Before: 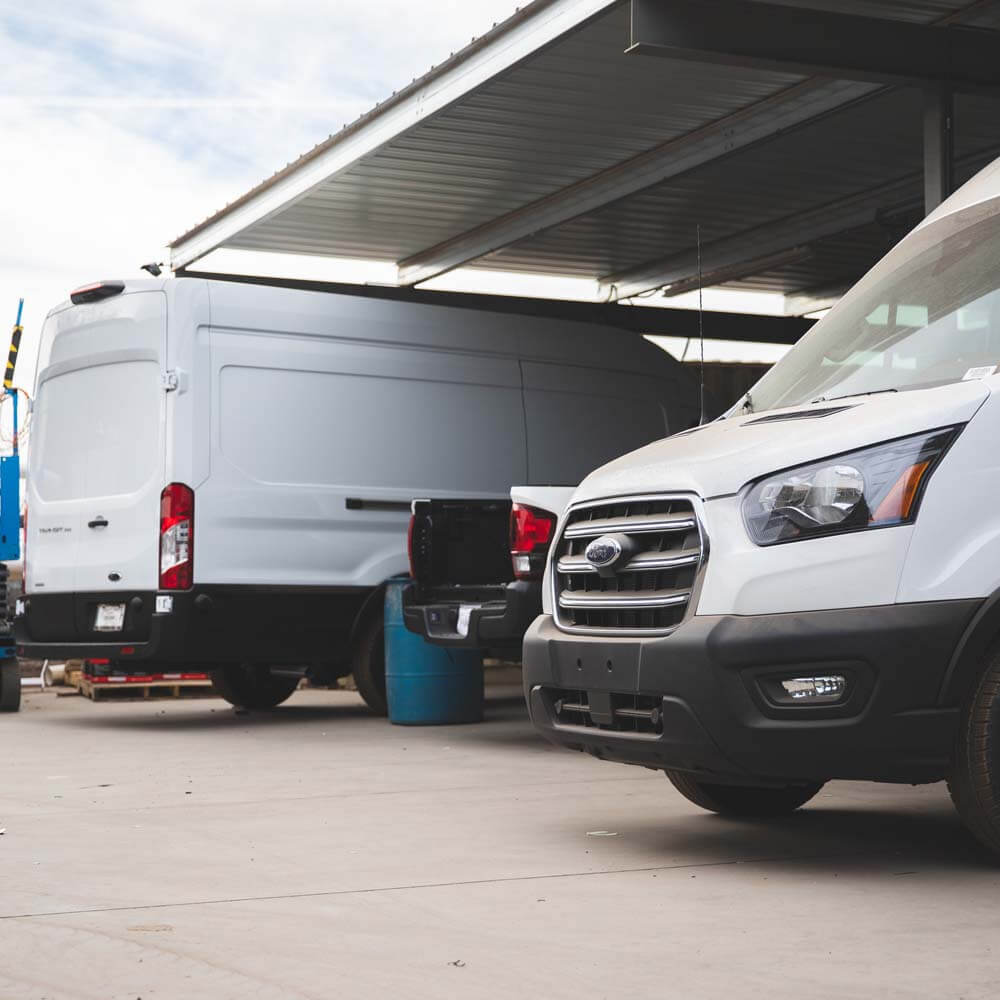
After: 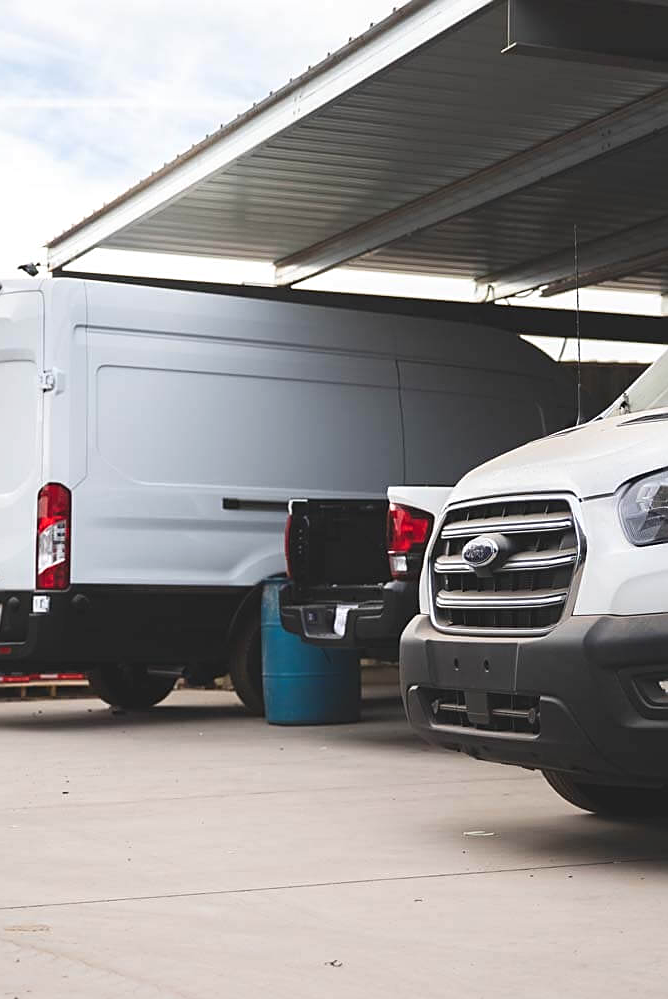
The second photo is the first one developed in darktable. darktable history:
exposure: black level correction -0.004, exposure 0.052 EV, compensate highlight preservation false
sharpen: on, module defaults
contrast brightness saturation: contrast 0.084, saturation 0.016
crop and rotate: left 12.398%, right 20.791%
